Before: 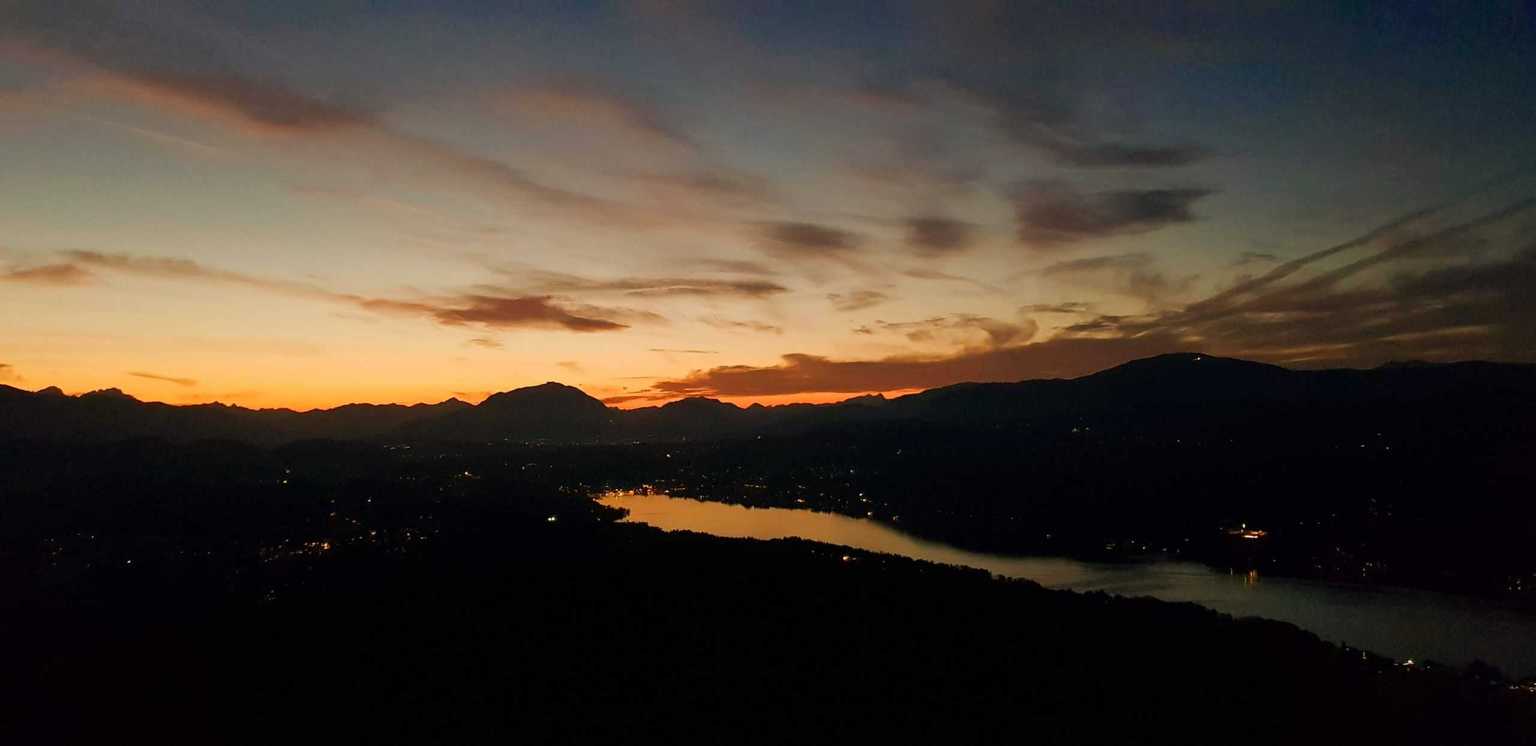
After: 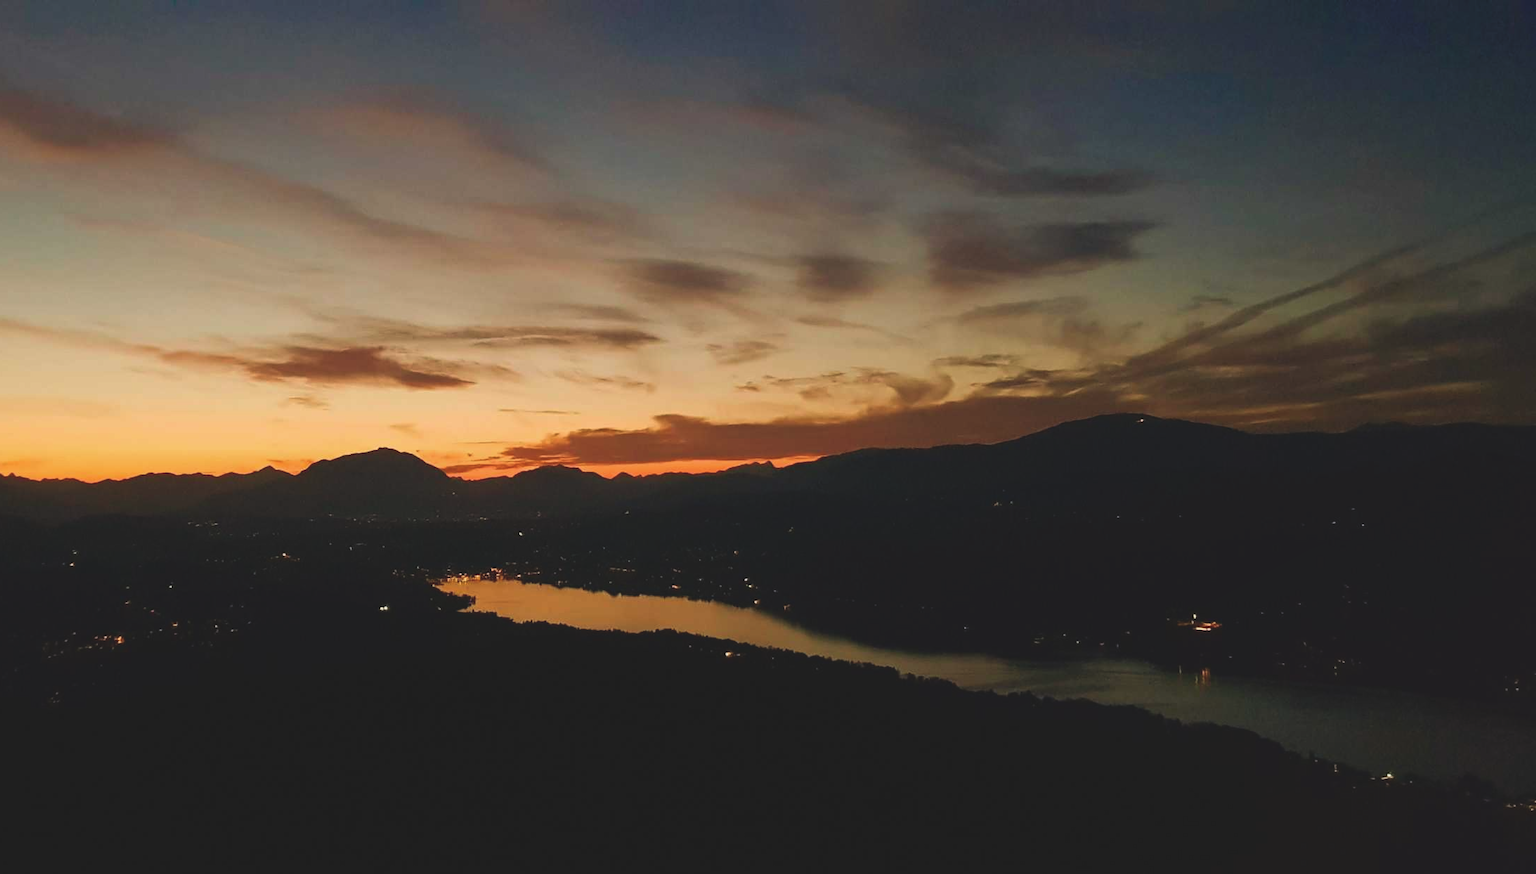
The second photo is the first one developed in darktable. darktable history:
velvia: strength 15.46%
tone equalizer: smoothing diameter 24.93%, edges refinement/feathering 8.6, preserve details guided filter
exposure: black level correction -0.015, exposure -0.128 EV, compensate exposure bias true, compensate highlight preservation false
crop and rotate: left 14.594%
tone curve: curves: ch0 [(0, 0) (0.003, 0.003) (0.011, 0.011) (0.025, 0.024) (0.044, 0.043) (0.069, 0.068) (0.1, 0.097) (0.136, 0.133) (0.177, 0.173) (0.224, 0.219) (0.277, 0.27) (0.335, 0.327) (0.399, 0.39) (0.468, 0.457) (0.543, 0.545) (0.623, 0.625) (0.709, 0.71) (0.801, 0.801) (0.898, 0.898) (1, 1)]
